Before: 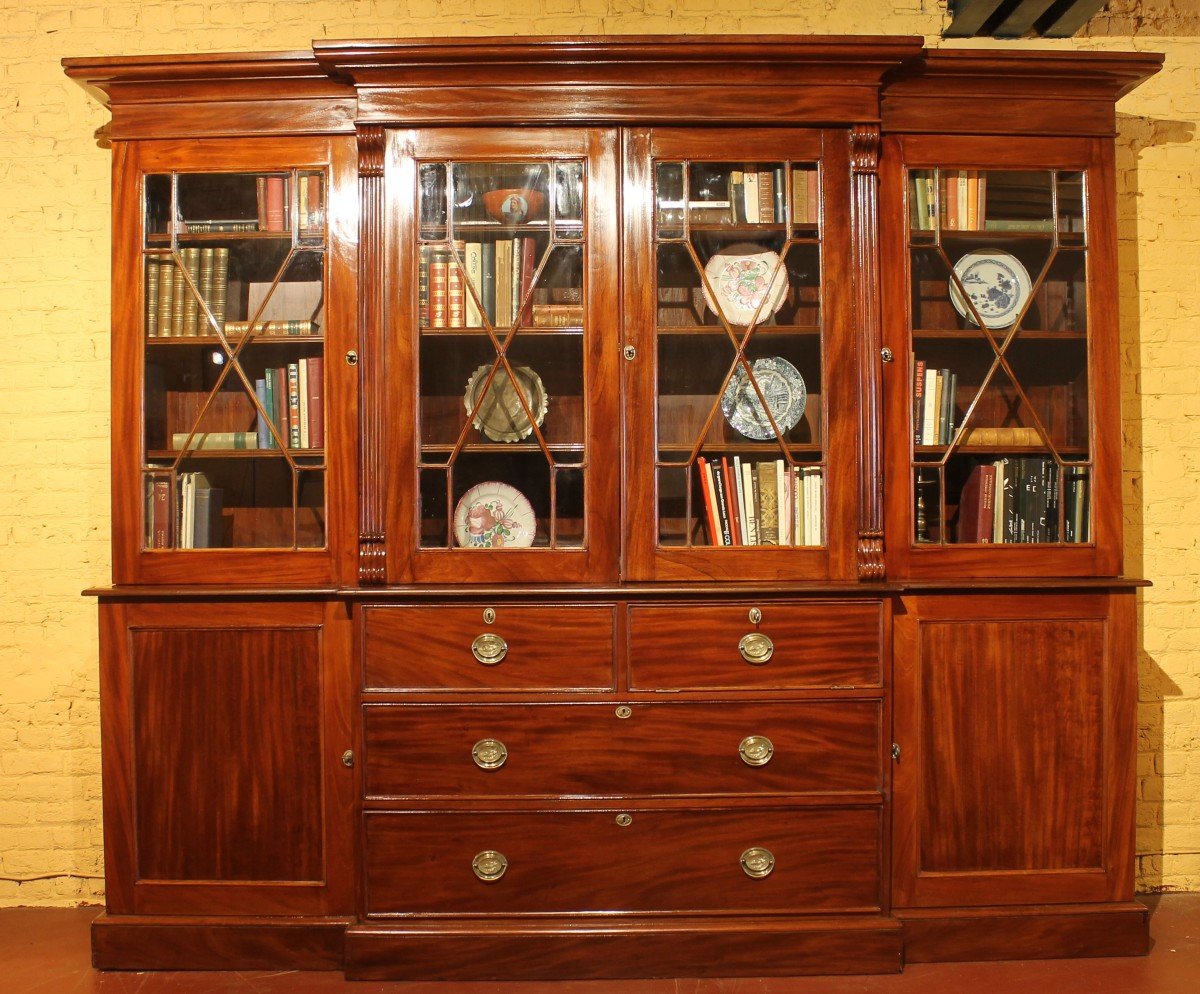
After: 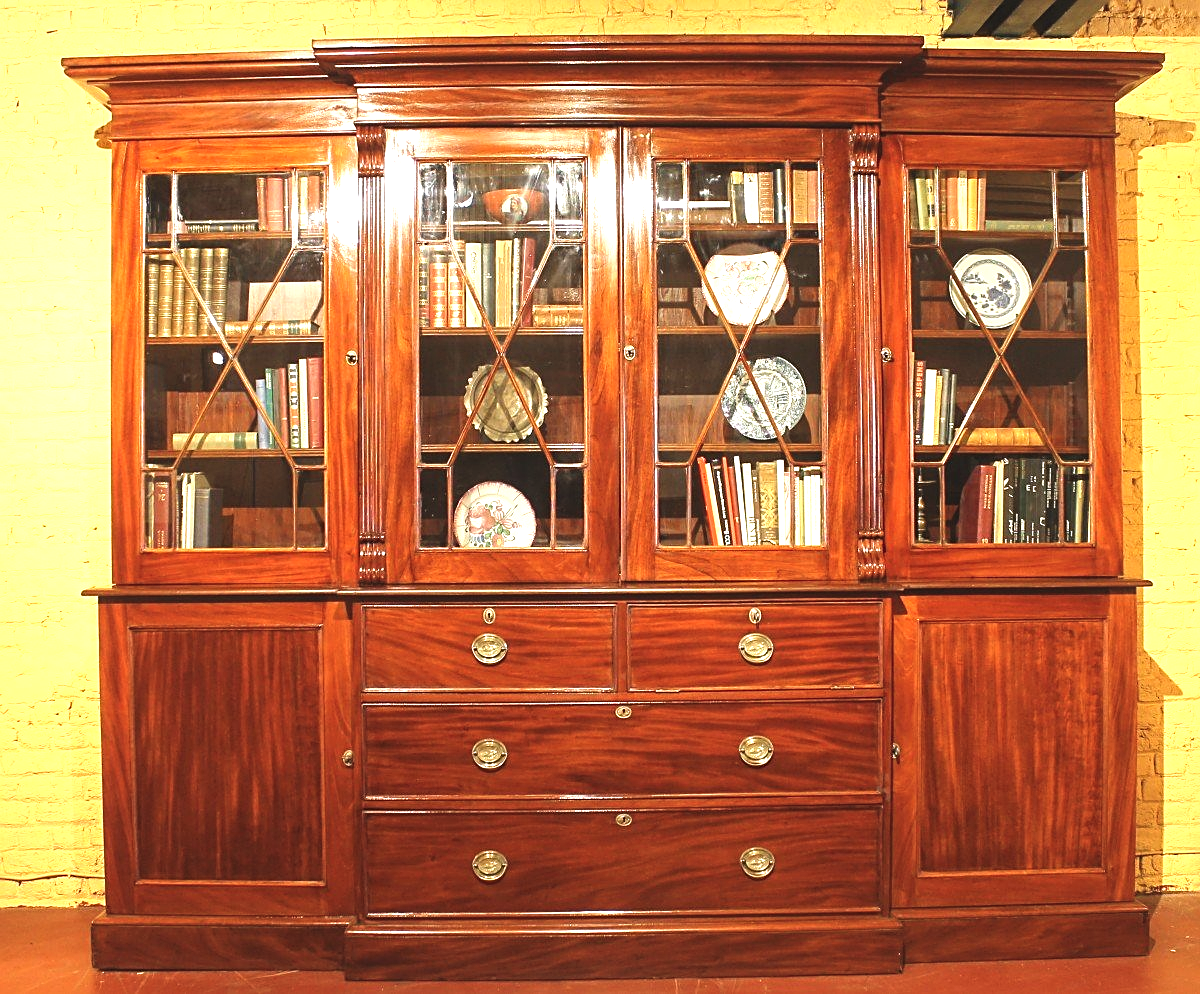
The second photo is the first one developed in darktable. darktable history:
exposure: black level correction -0.005, exposure 1.007 EV, compensate highlight preservation false
local contrast: highlights 105%, shadows 98%, detail 120%, midtone range 0.2
sharpen: on, module defaults
